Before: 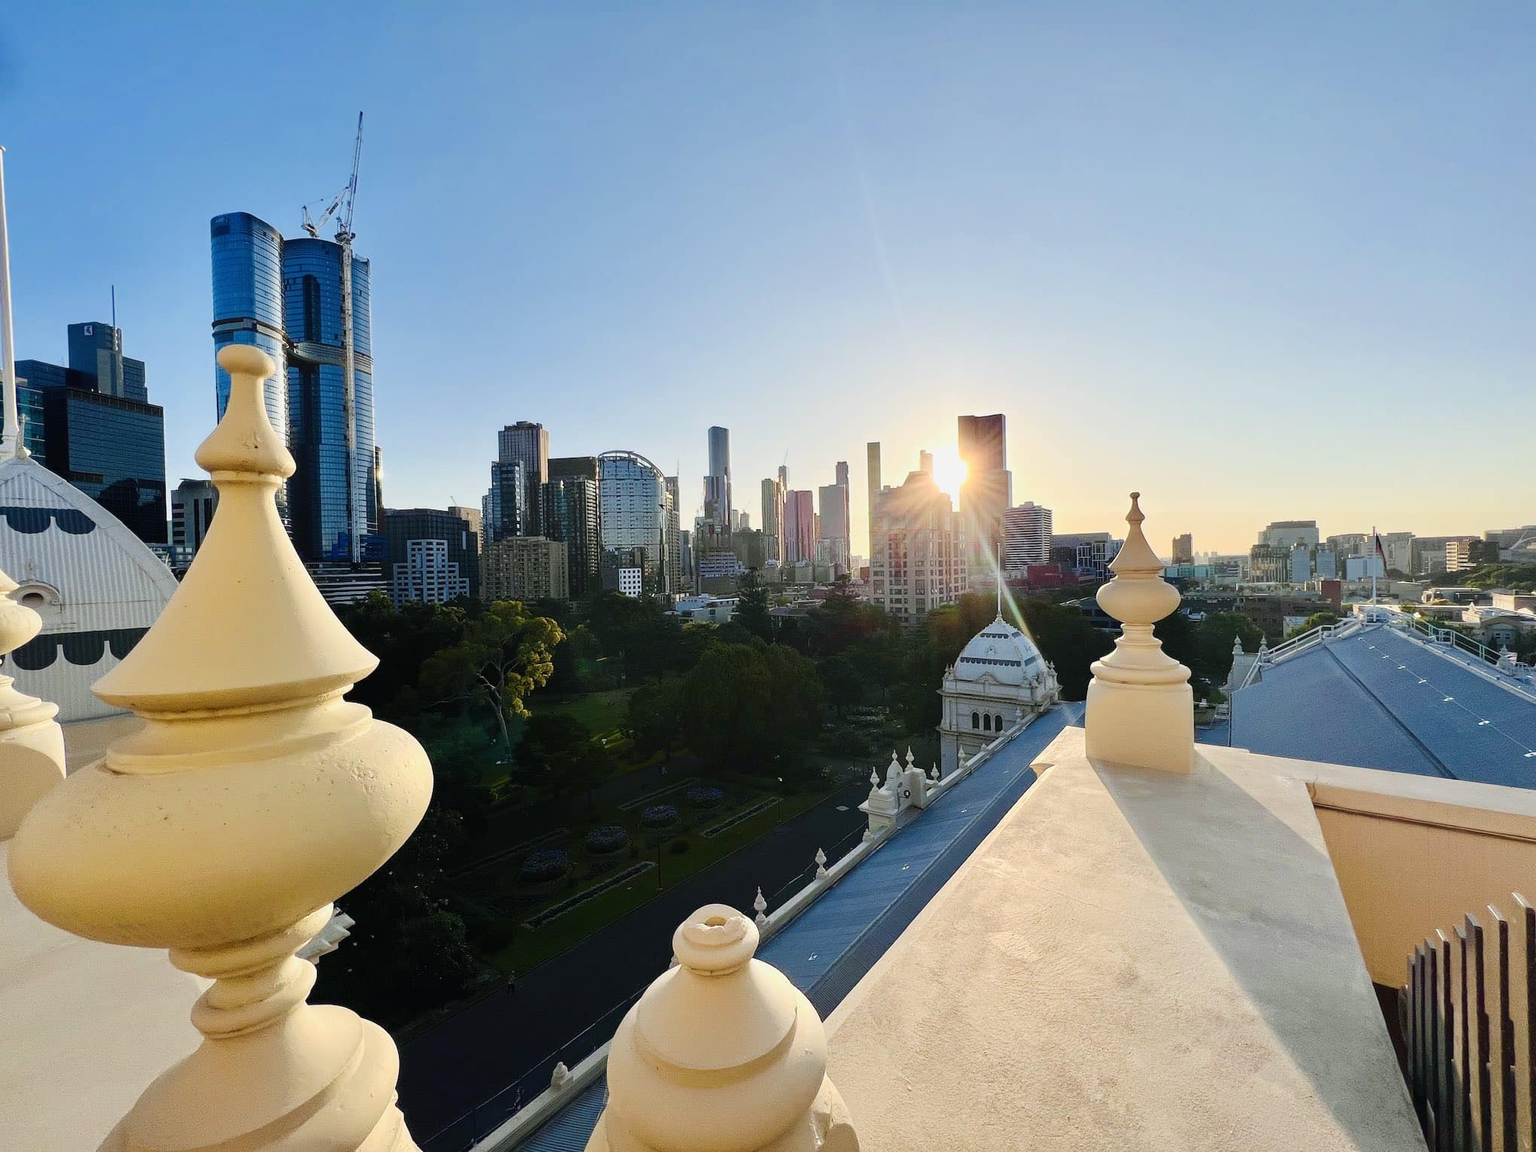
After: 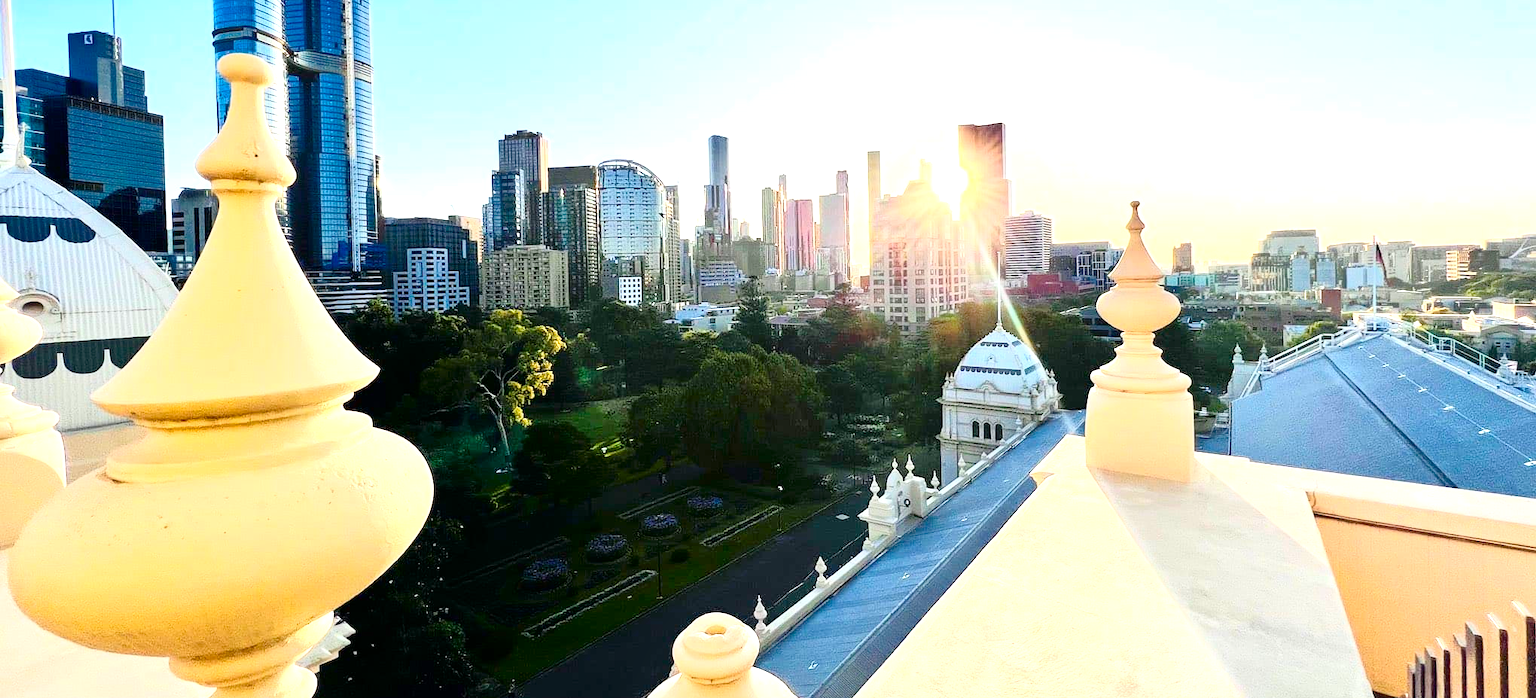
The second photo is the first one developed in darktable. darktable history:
crop and rotate: top 25.357%, bottom 13.942%
tone equalizer: -7 EV 0.15 EV, -6 EV 0.6 EV, -5 EV 1.15 EV, -4 EV 1.33 EV, -3 EV 1.15 EV, -2 EV 0.6 EV, -1 EV 0.15 EV, mask exposure compensation -0.5 EV
contrast brightness saturation: contrast 0.28
exposure: black level correction 0.001, exposure 1 EV, compensate highlight preservation false
